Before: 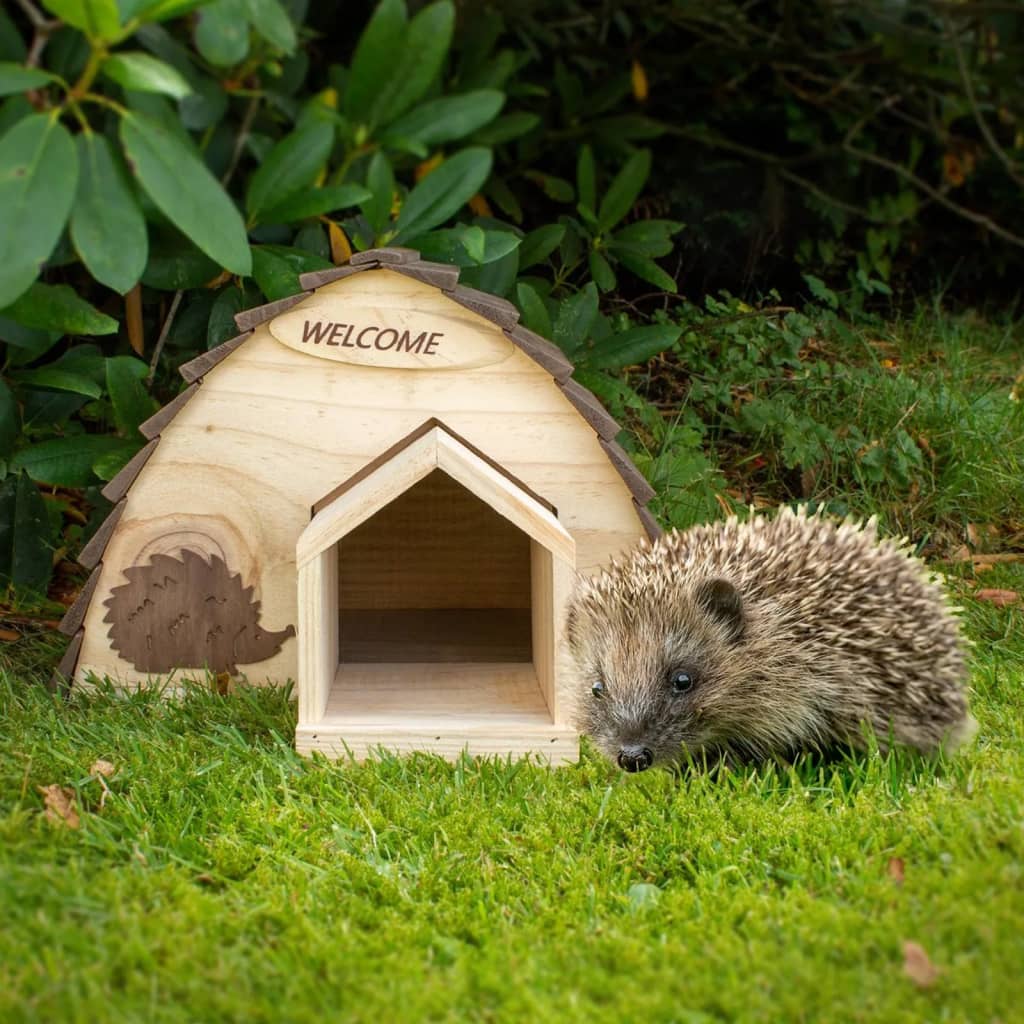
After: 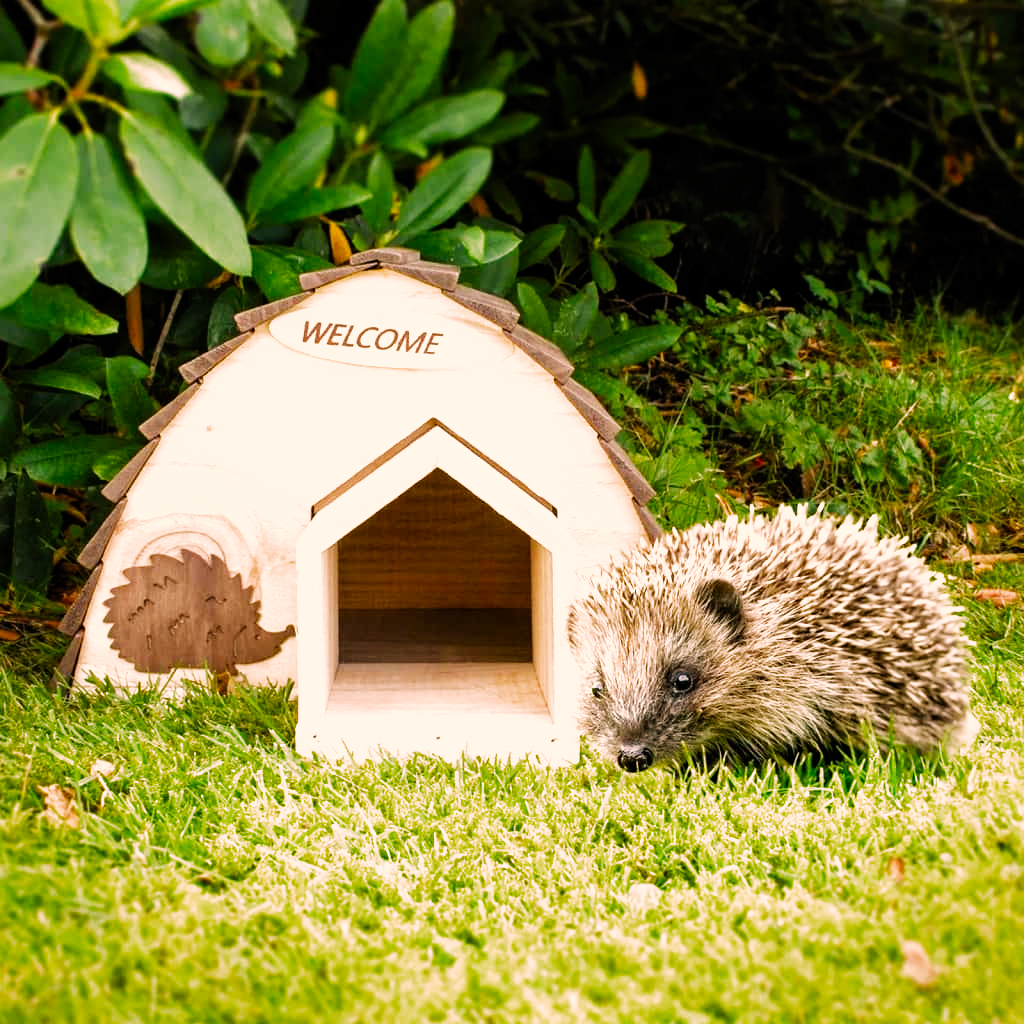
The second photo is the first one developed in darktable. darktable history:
color correction: highlights a* 11.96, highlights b* 11.58
exposure: exposure 0.921 EV, compensate highlight preservation false
filmic rgb: black relative exposure -6.43 EV, white relative exposure 2.43 EV, threshold 3 EV, hardness 5.27, latitude 0.1%, contrast 1.425, highlights saturation mix 2%, preserve chrominance no, color science v5 (2021), contrast in shadows safe, contrast in highlights safe, enable highlight reconstruction true
